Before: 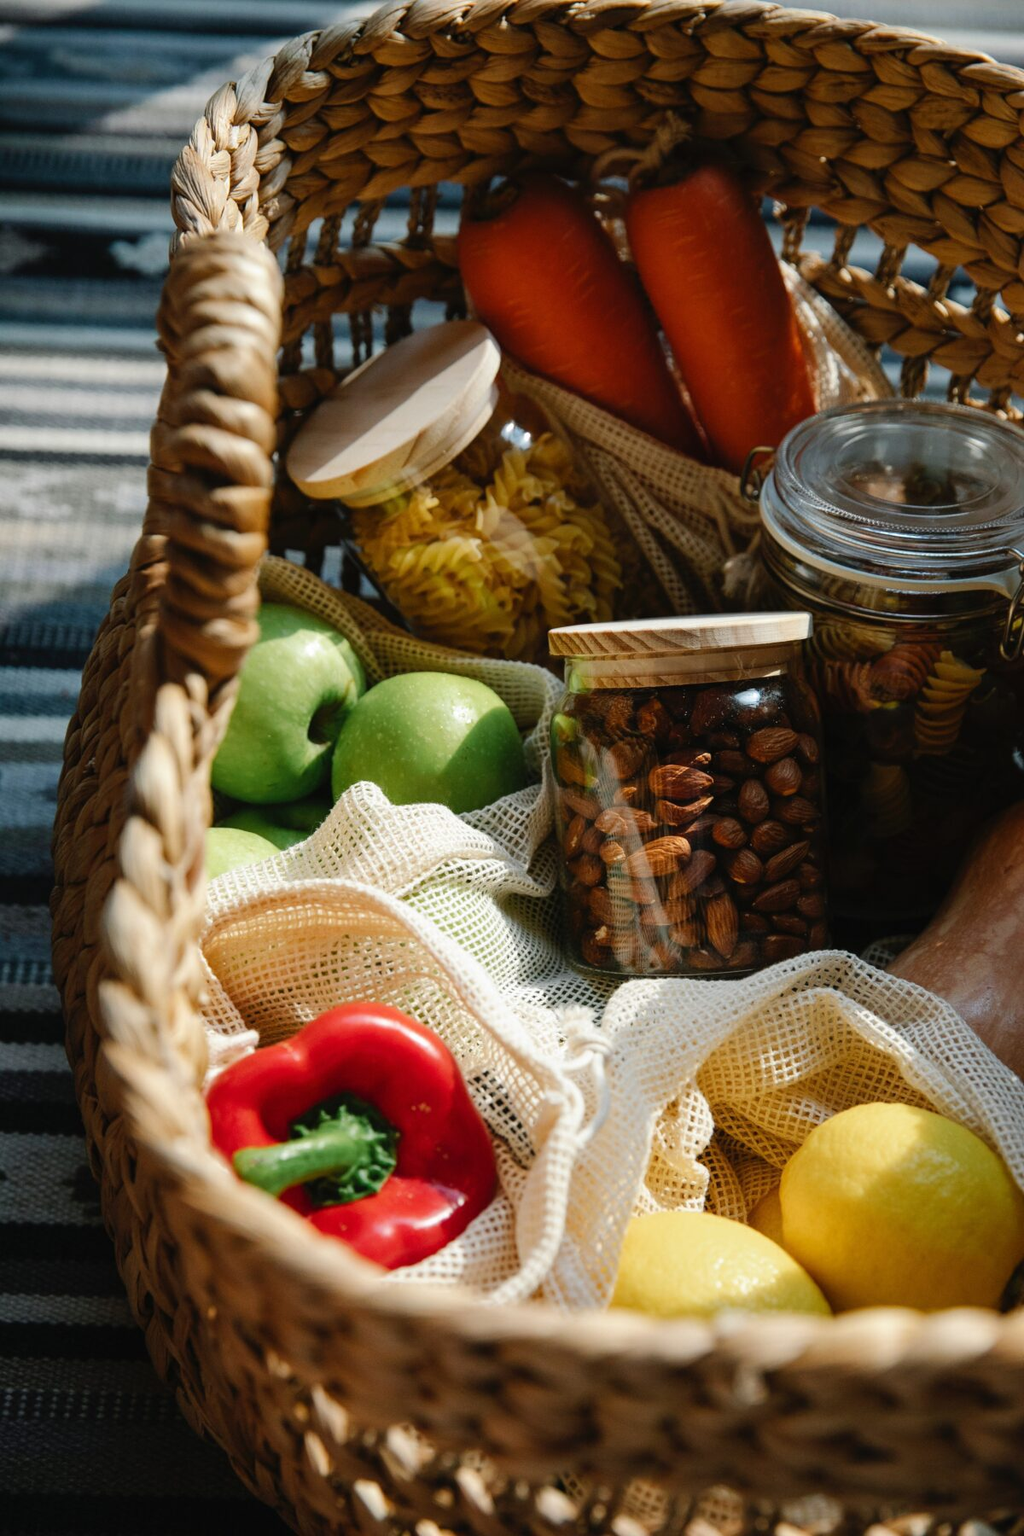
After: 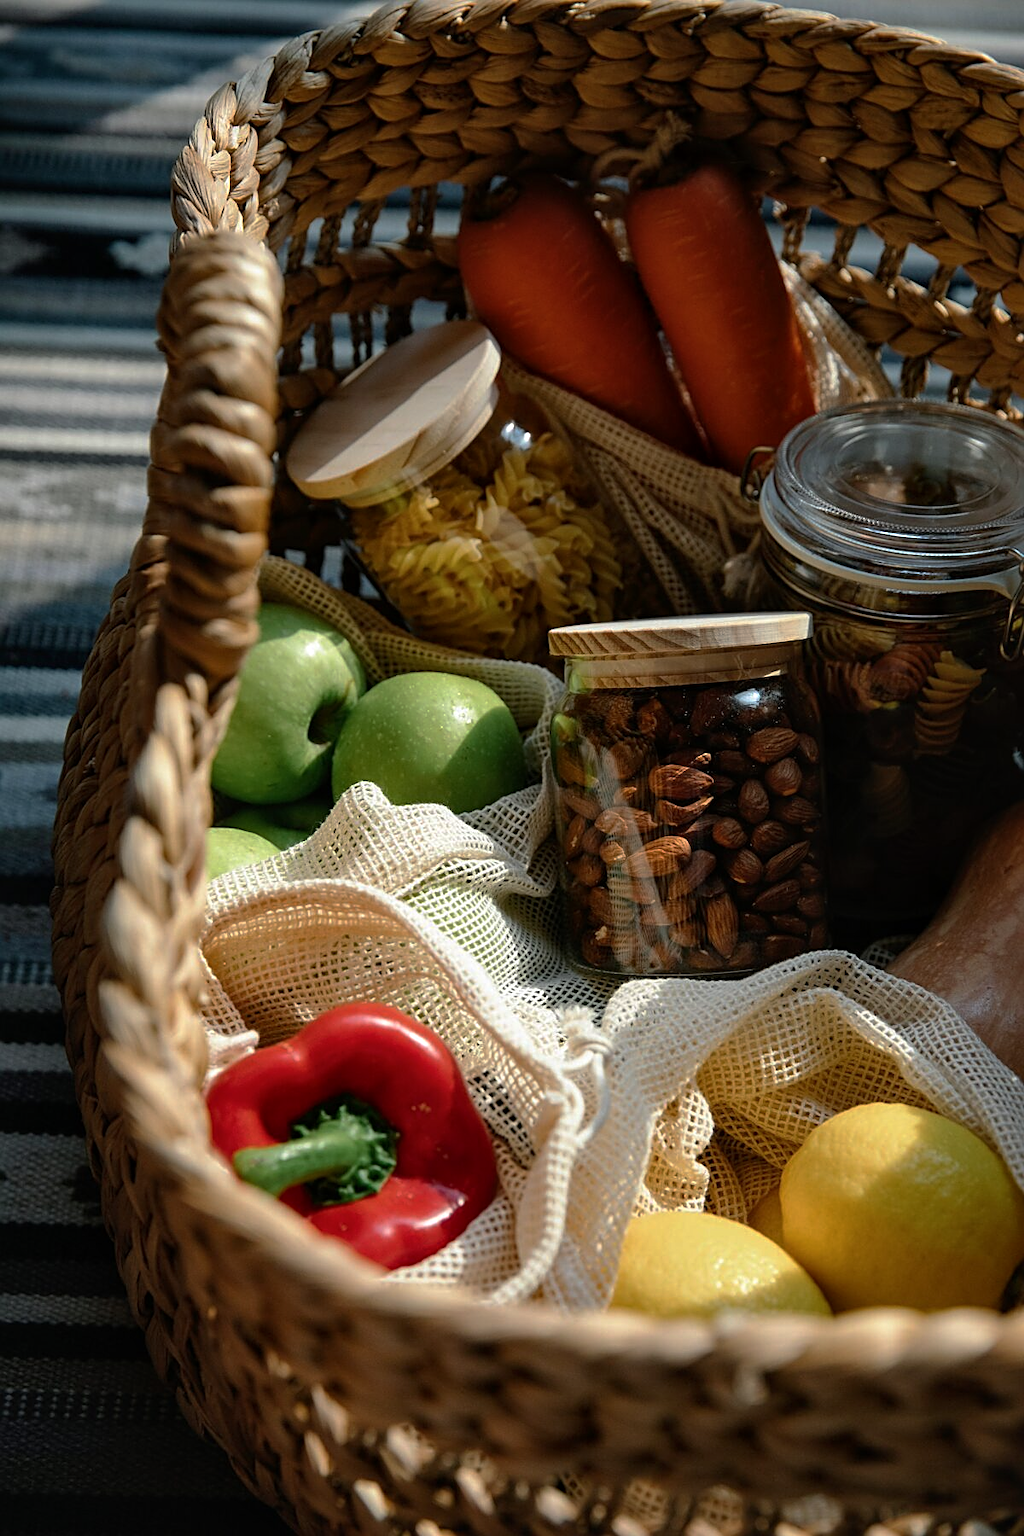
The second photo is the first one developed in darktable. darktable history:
sharpen: on, module defaults
local contrast: mode bilateral grid, contrast 20, coarseness 50, detail 119%, midtone range 0.2
base curve: curves: ch0 [(0, 0) (0.595, 0.418) (1, 1)], preserve colors none
